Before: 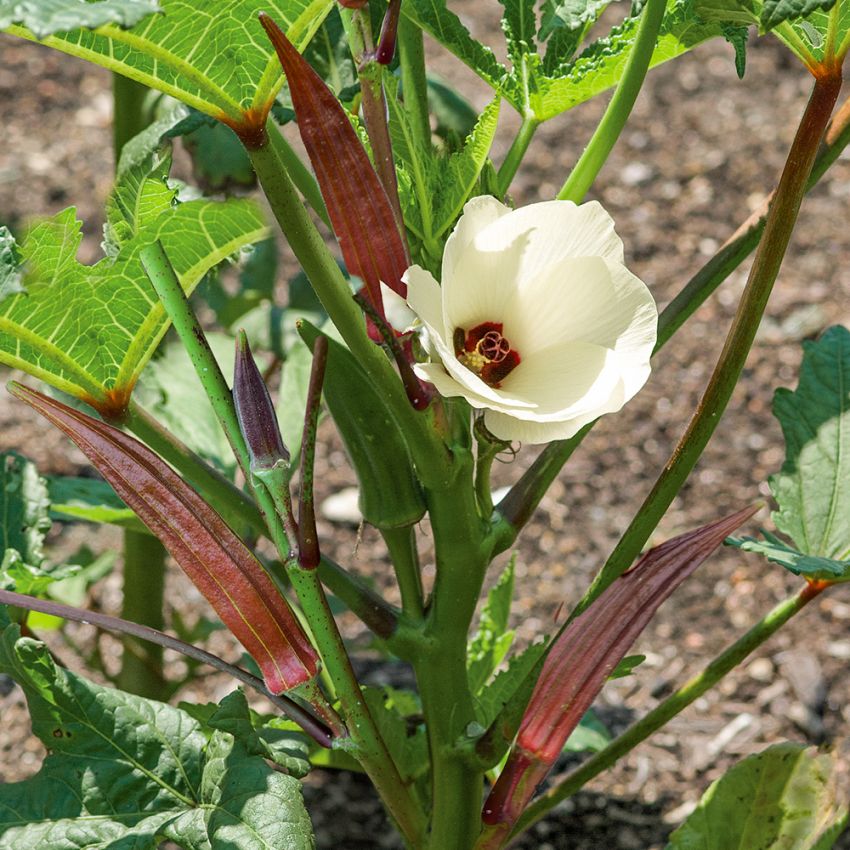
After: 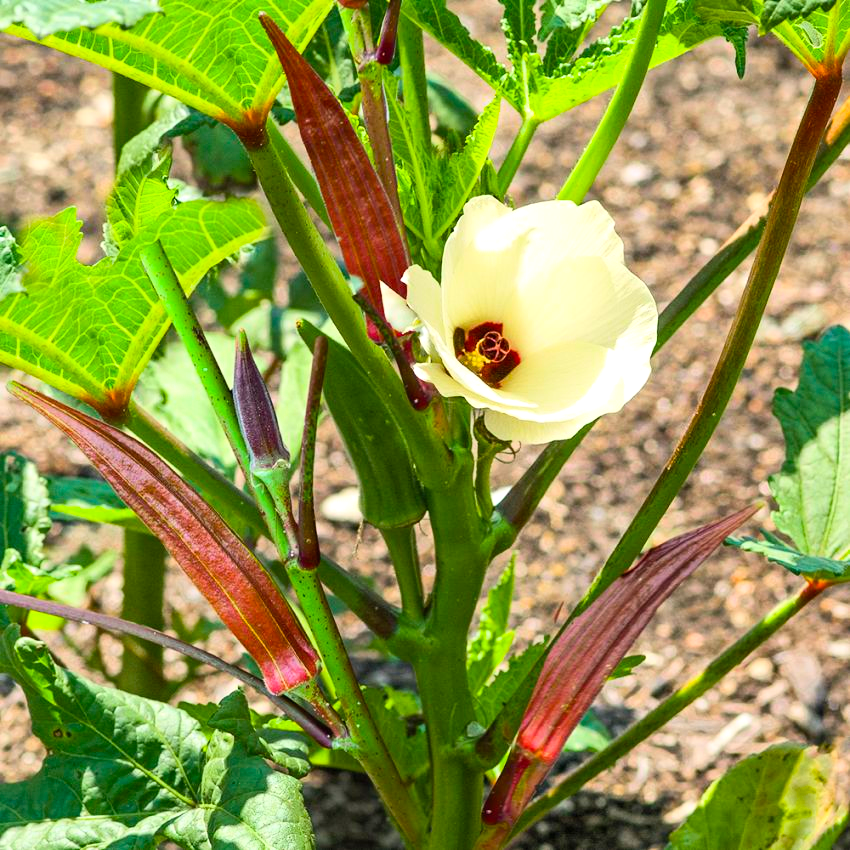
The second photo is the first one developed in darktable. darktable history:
contrast brightness saturation: contrast 0.203, brightness 0.157, saturation 0.223
color balance rgb: linear chroma grading › global chroma 24.963%, perceptual saturation grading › global saturation 0.071%, perceptual brilliance grading › highlights 8.782%, perceptual brilliance grading › mid-tones 4.225%, perceptual brilliance grading › shadows 1.998%
